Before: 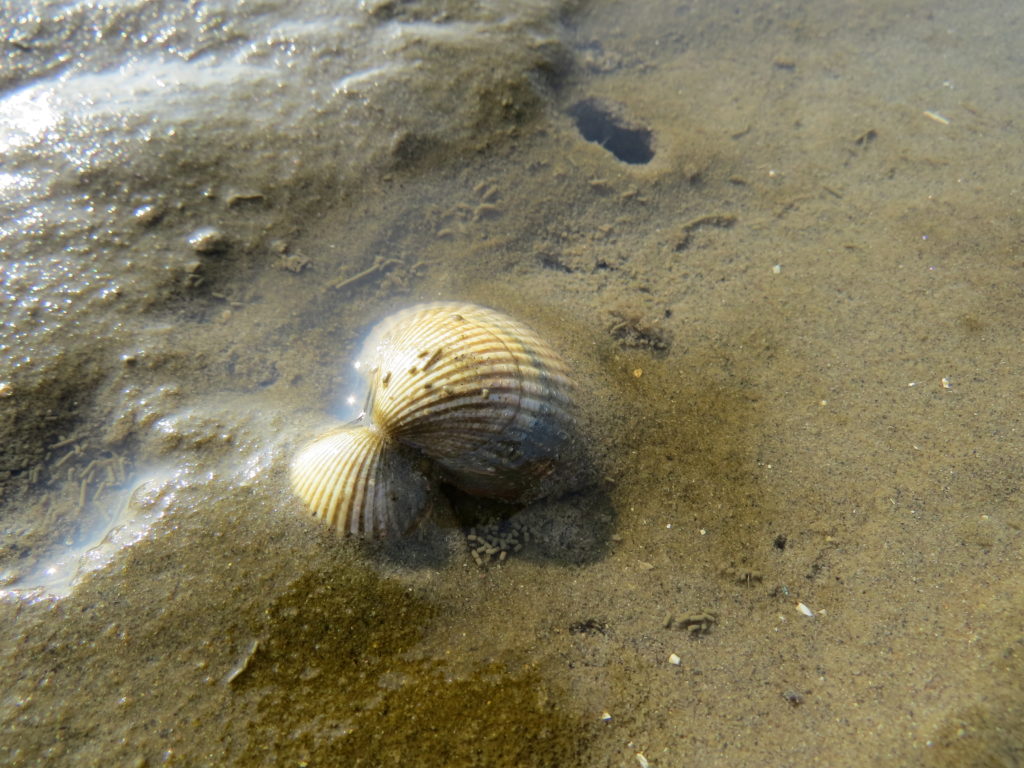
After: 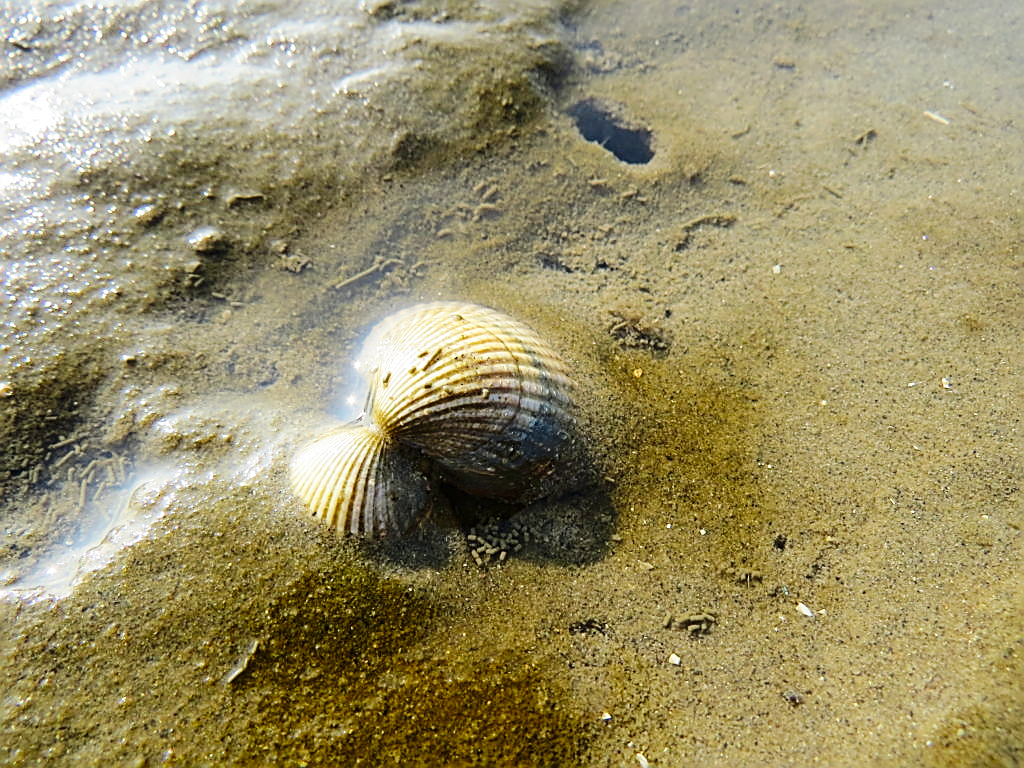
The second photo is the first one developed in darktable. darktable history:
tone equalizer: on, module defaults
base curve: curves: ch0 [(0, 0) (0.036, 0.025) (0.121, 0.166) (0.206, 0.329) (0.605, 0.79) (1, 1)], preserve colors none
color correction: saturation 1.1
sharpen: radius 1.685, amount 1.294
